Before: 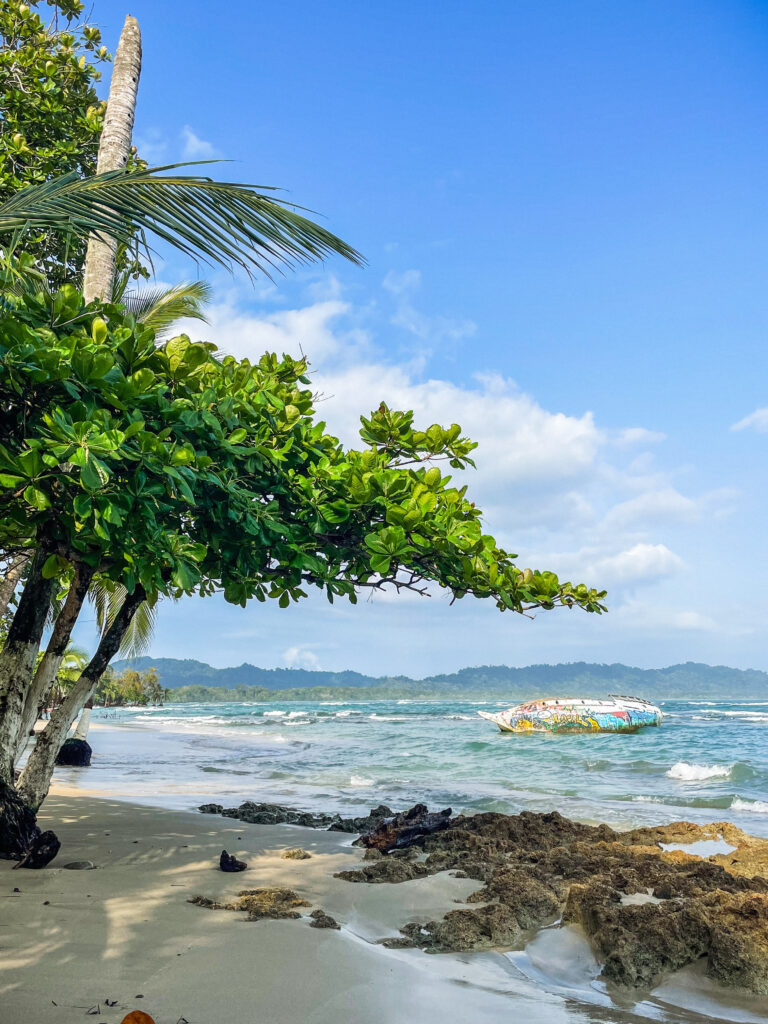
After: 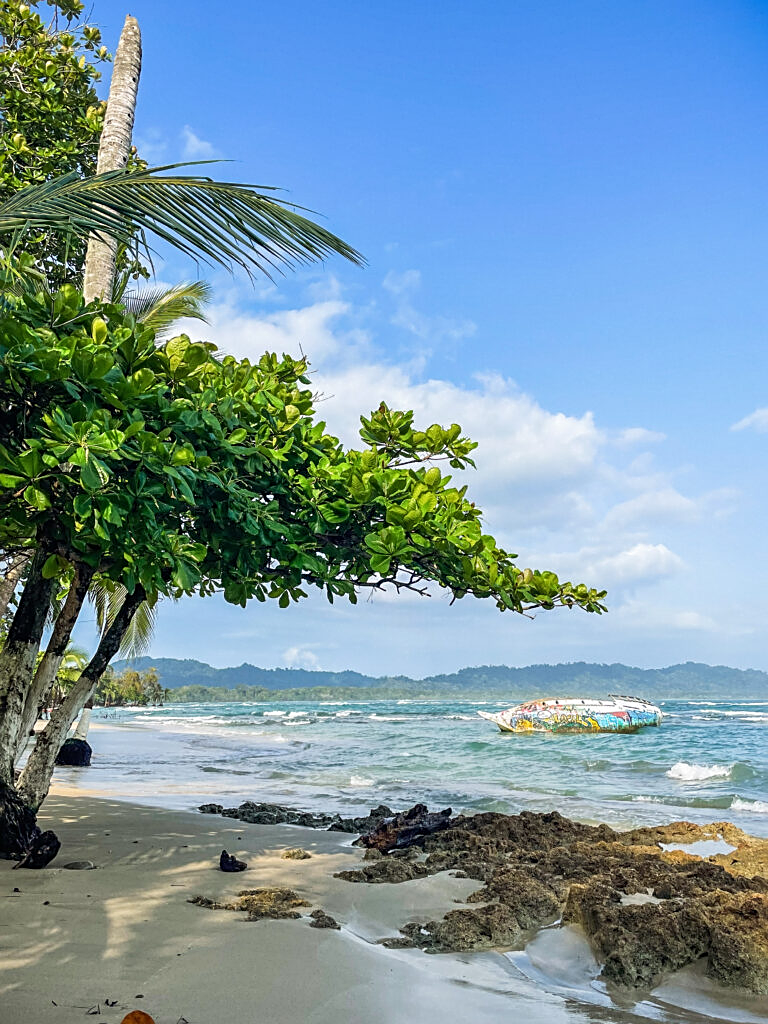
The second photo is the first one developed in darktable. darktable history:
sharpen: on, module defaults
exposure: exposure -0.01 EV, compensate highlight preservation false
